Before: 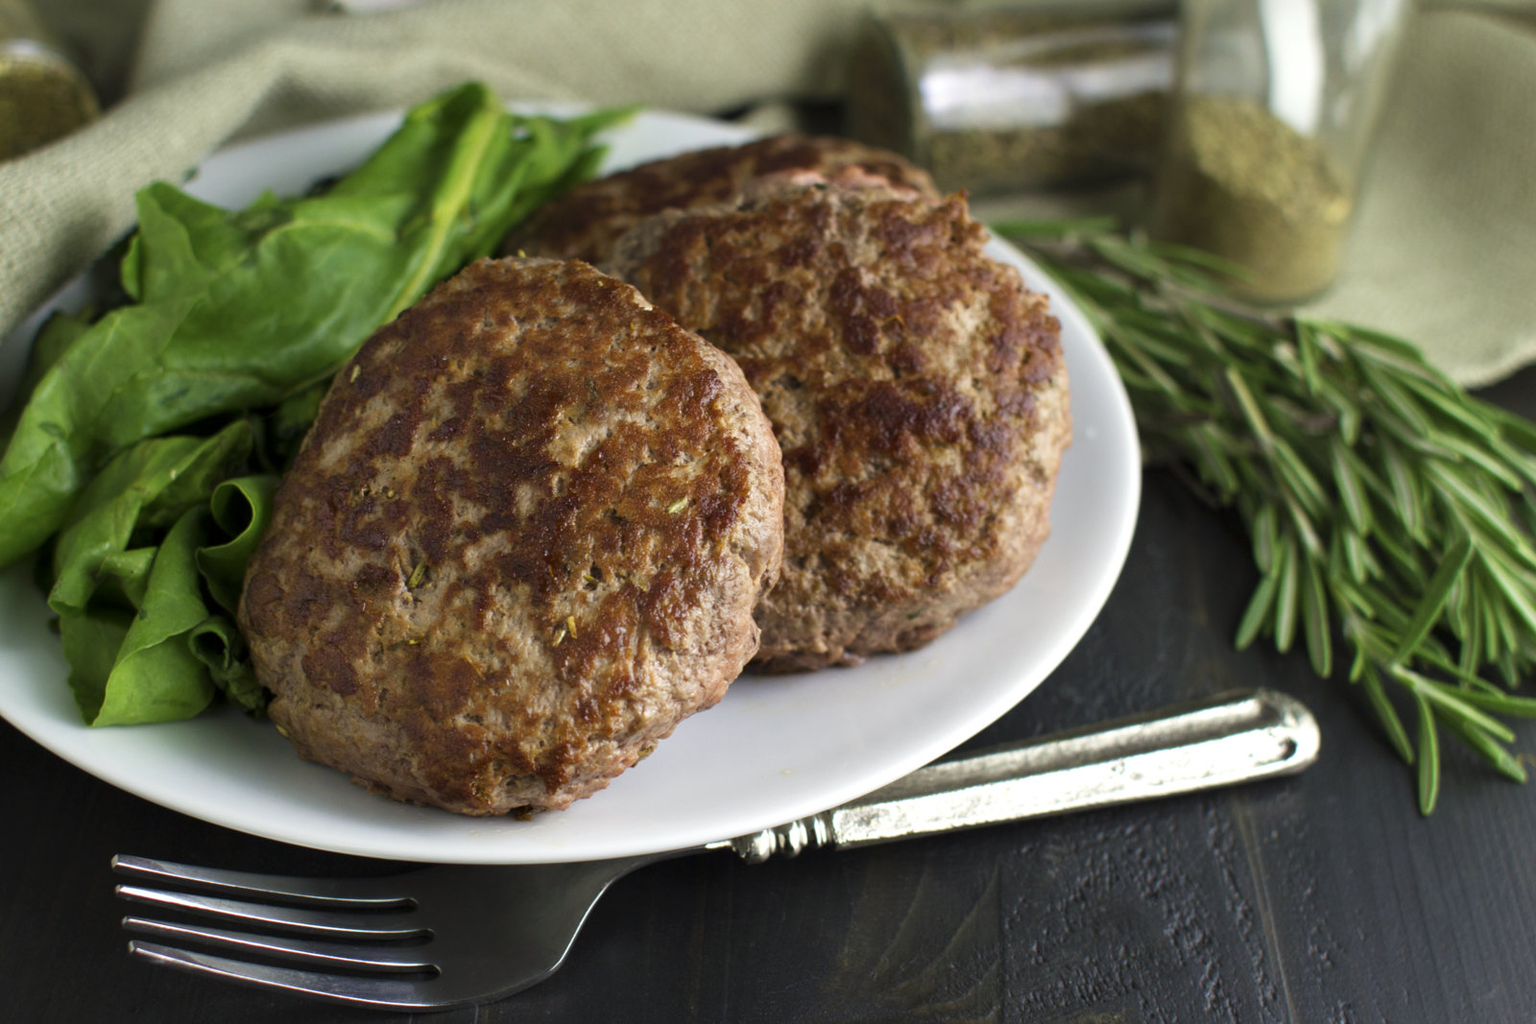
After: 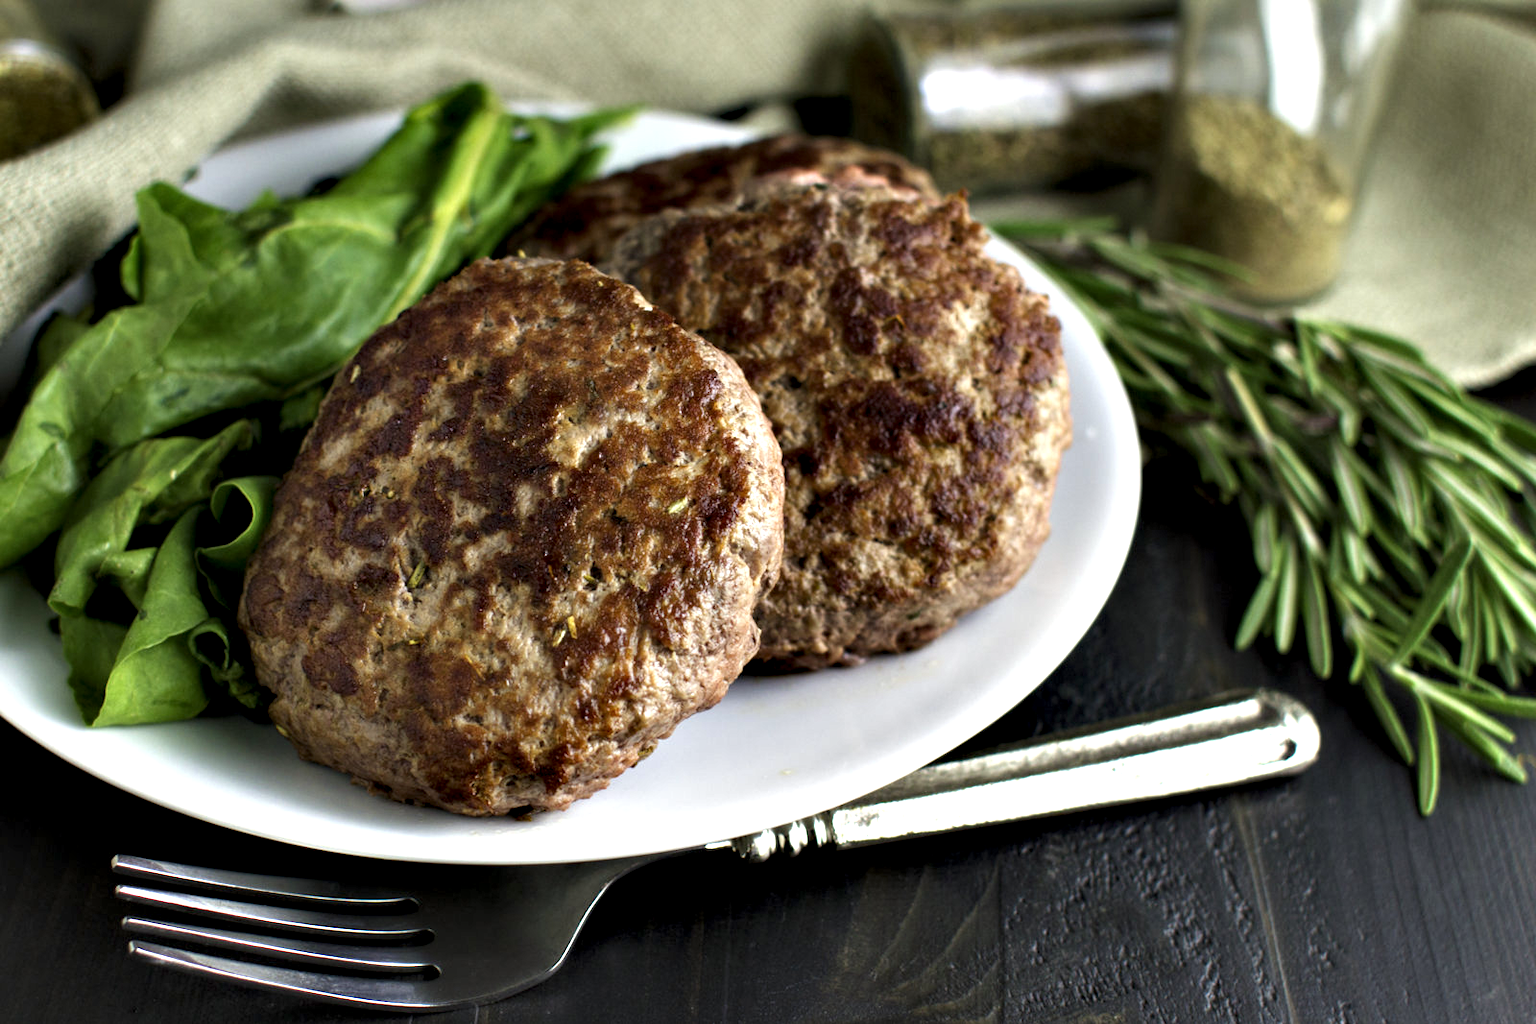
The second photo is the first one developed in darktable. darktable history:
contrast equalizer: y [[0.6 ×6], [0.55 ×6], [0 ×6], [0 ×6], [0 ×6]]
local contrast: highlights 103%, shadows 101%, detail 120%, midtone range 0.2
